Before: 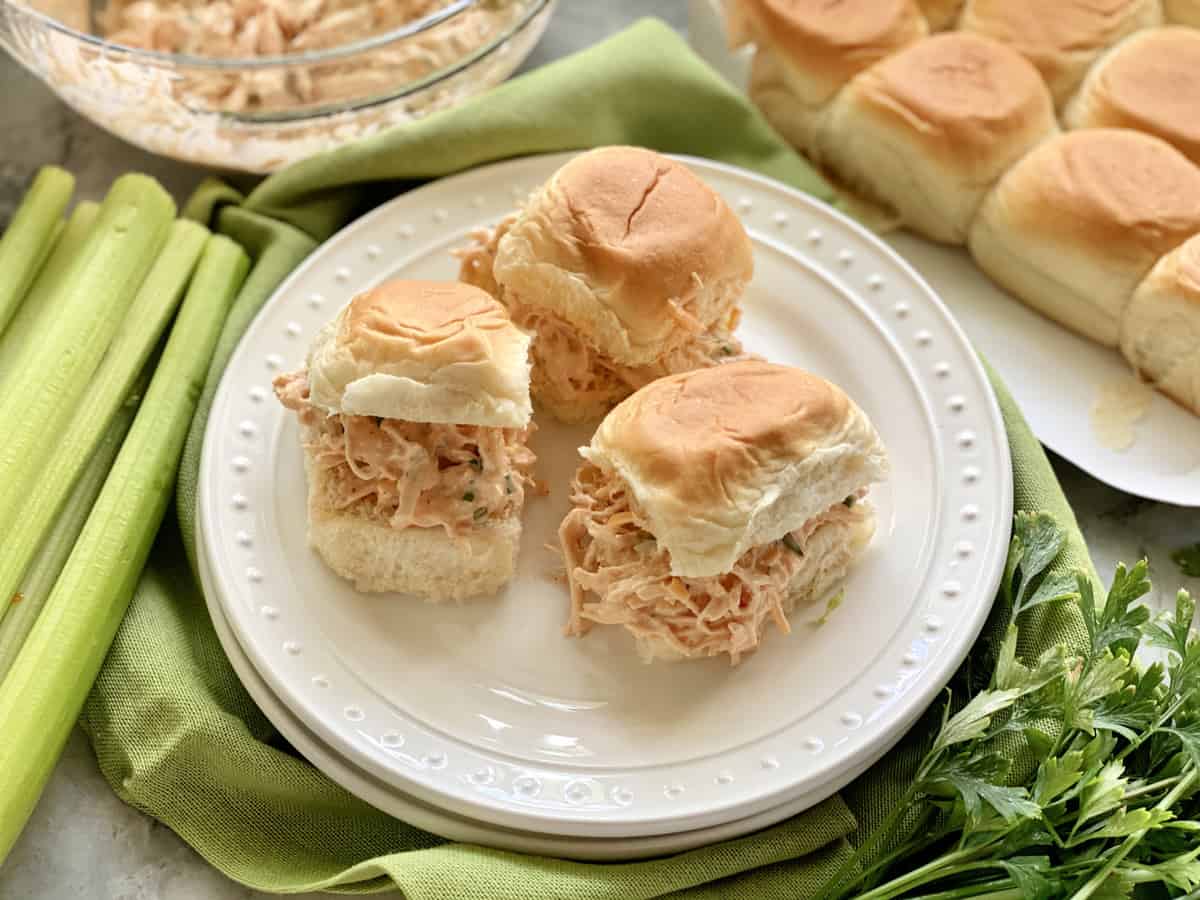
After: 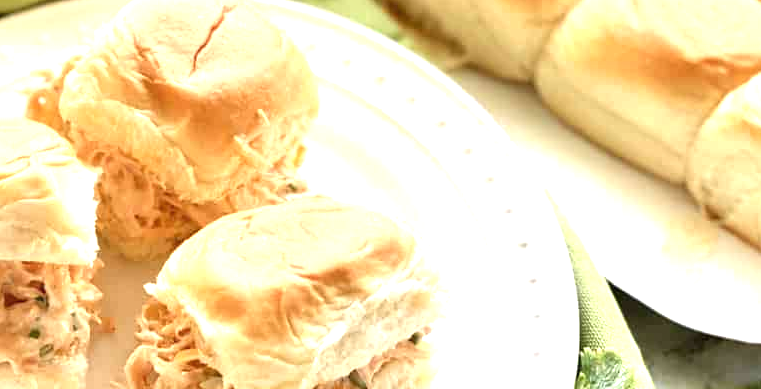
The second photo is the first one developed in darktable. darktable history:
exposure: black level correction 0, exposure 1.2 EV, compensate exposure bias true, compensate highlight preservation false
crop: left 36.174%, top 18.183%, right 0.37%, bottom 38.495%
contrast equalizer: octaves 7, y [[0.5, 0.5, 0.472, 0.5, 0.5, 0.5], [0.5 ×6], [0.5 ×6], [0 ×6], [0 ×6]]
